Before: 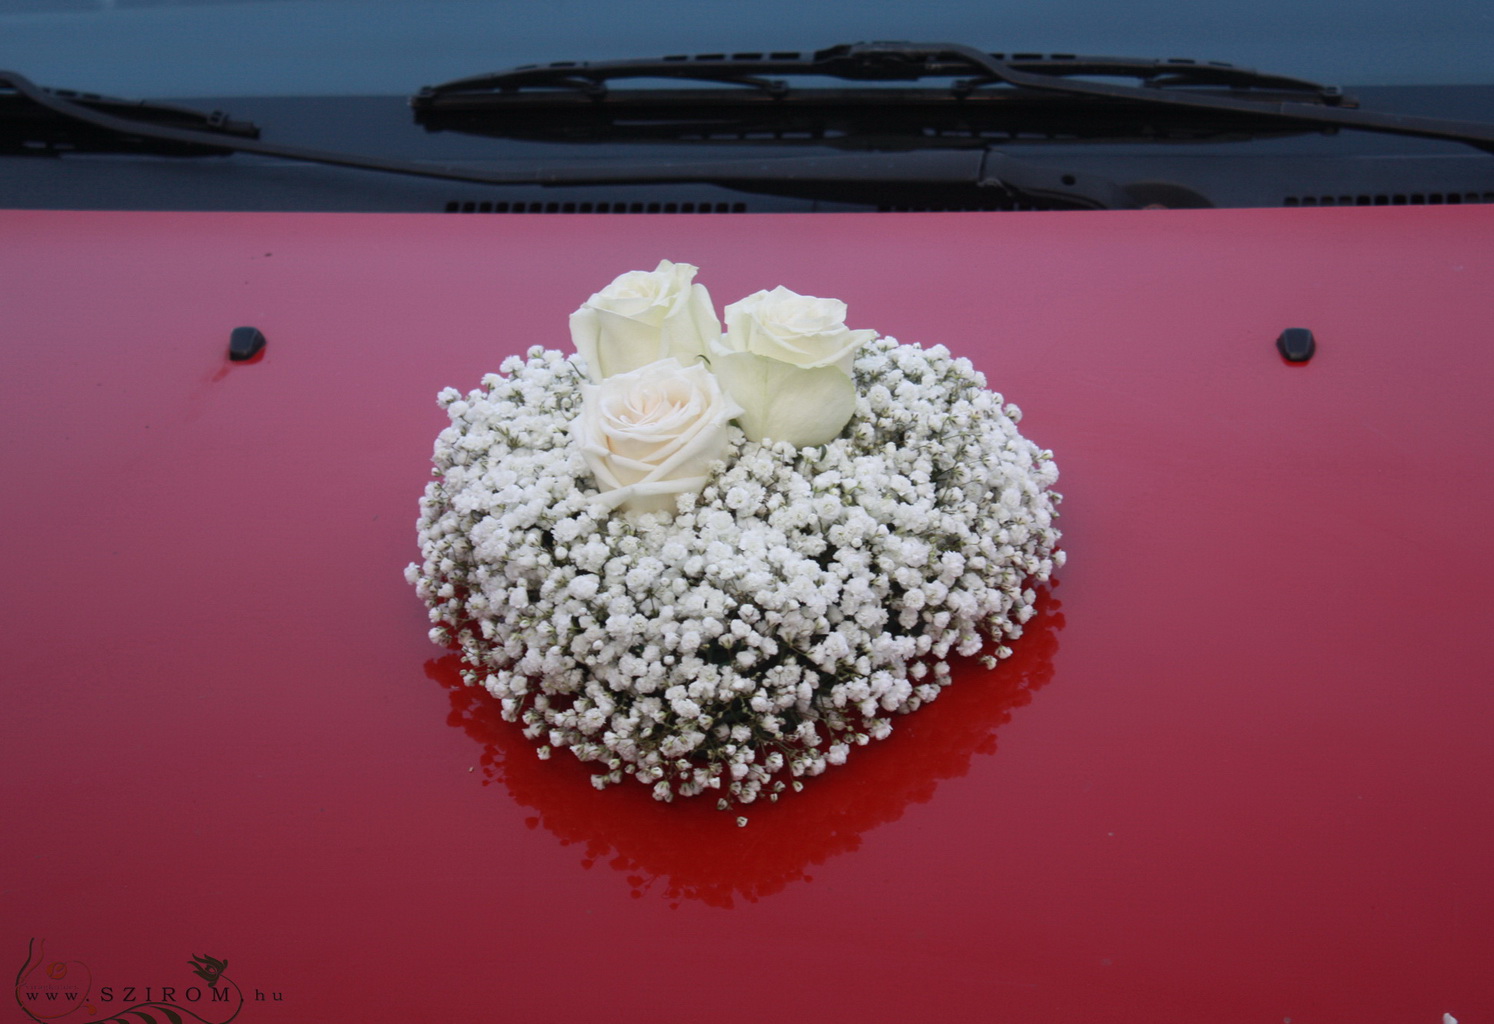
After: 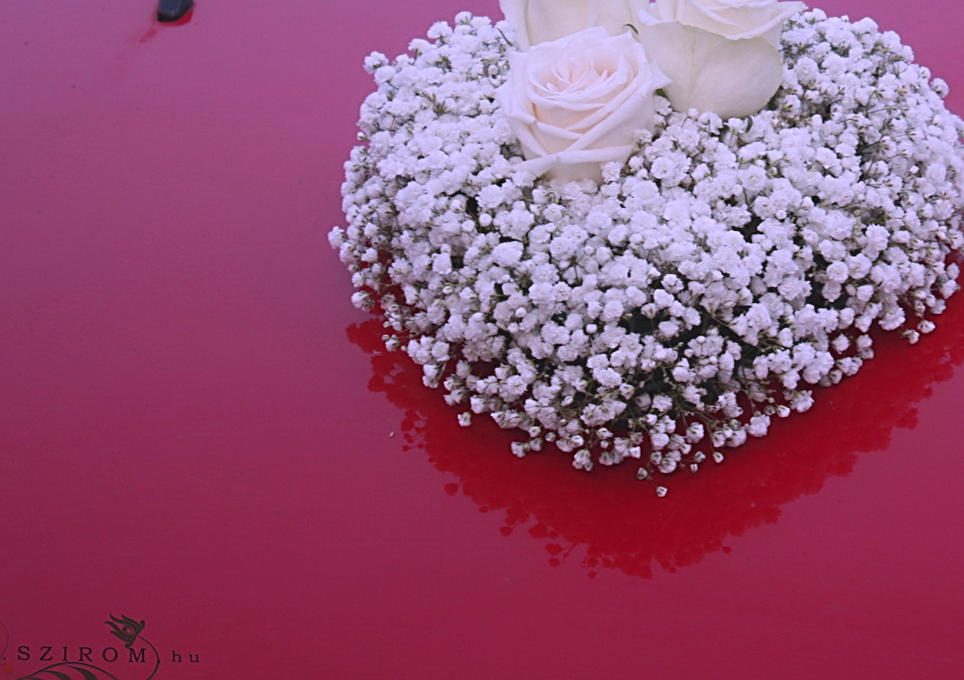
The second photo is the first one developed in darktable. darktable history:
crop and rotate: angle -0.998°, left 3.941%, top 31.842%, right 29.87%
color correction: highlights a* 15.16, highlights b* -25.21
contrast brightness saturation: contrast -0.118
sharpen: radius 2.766
